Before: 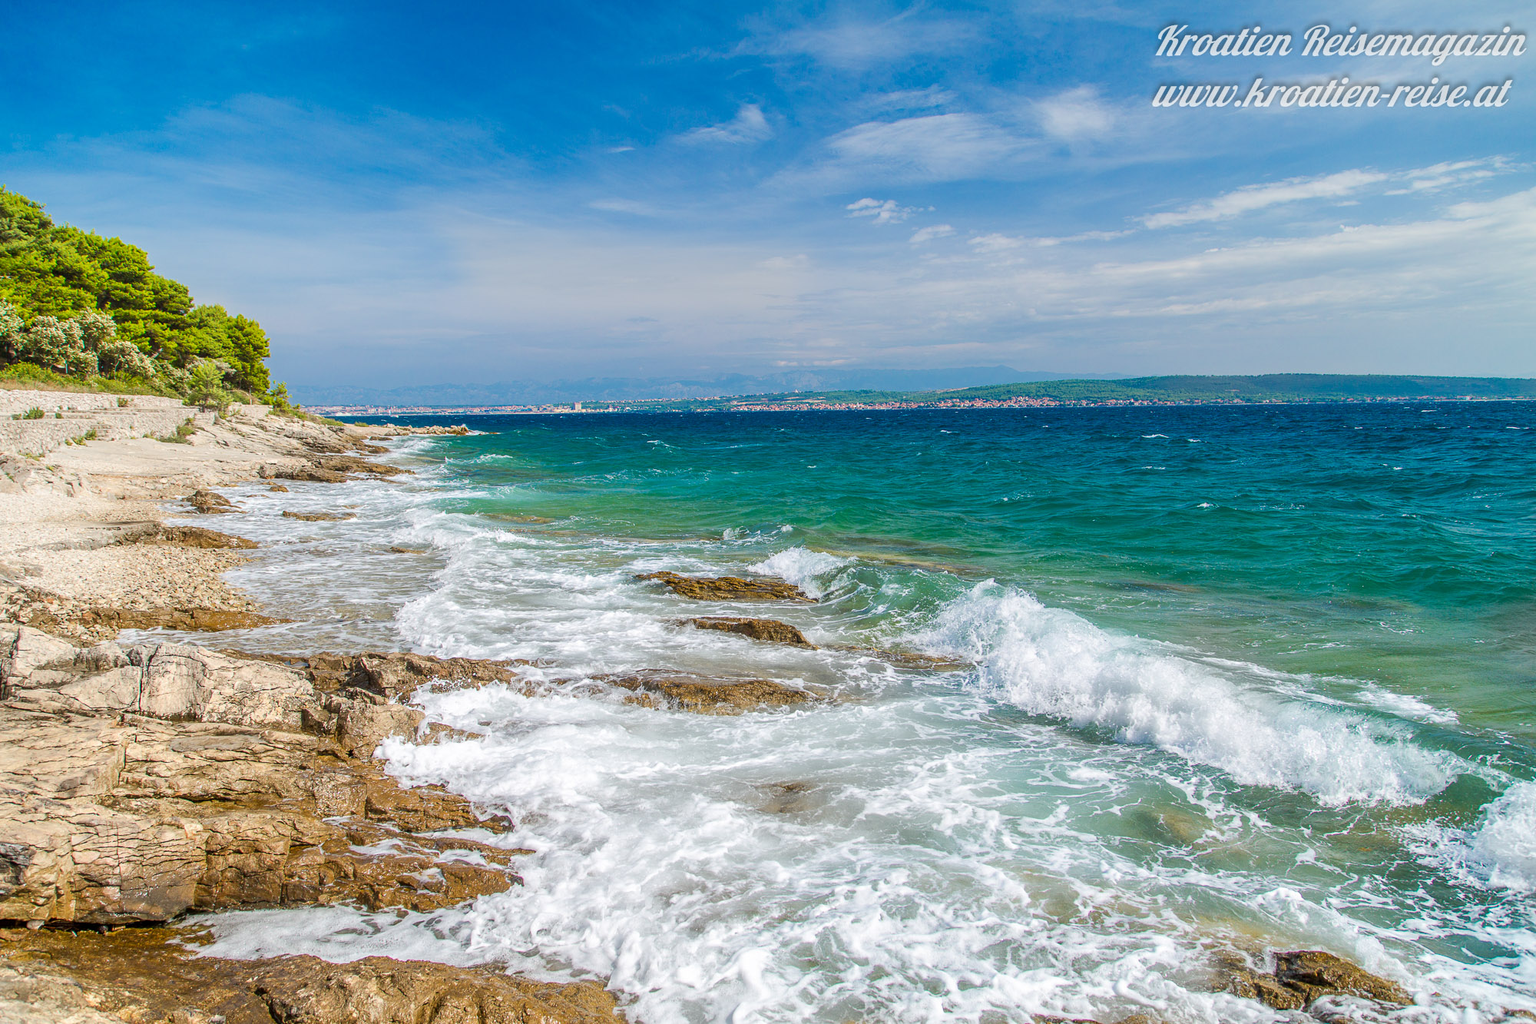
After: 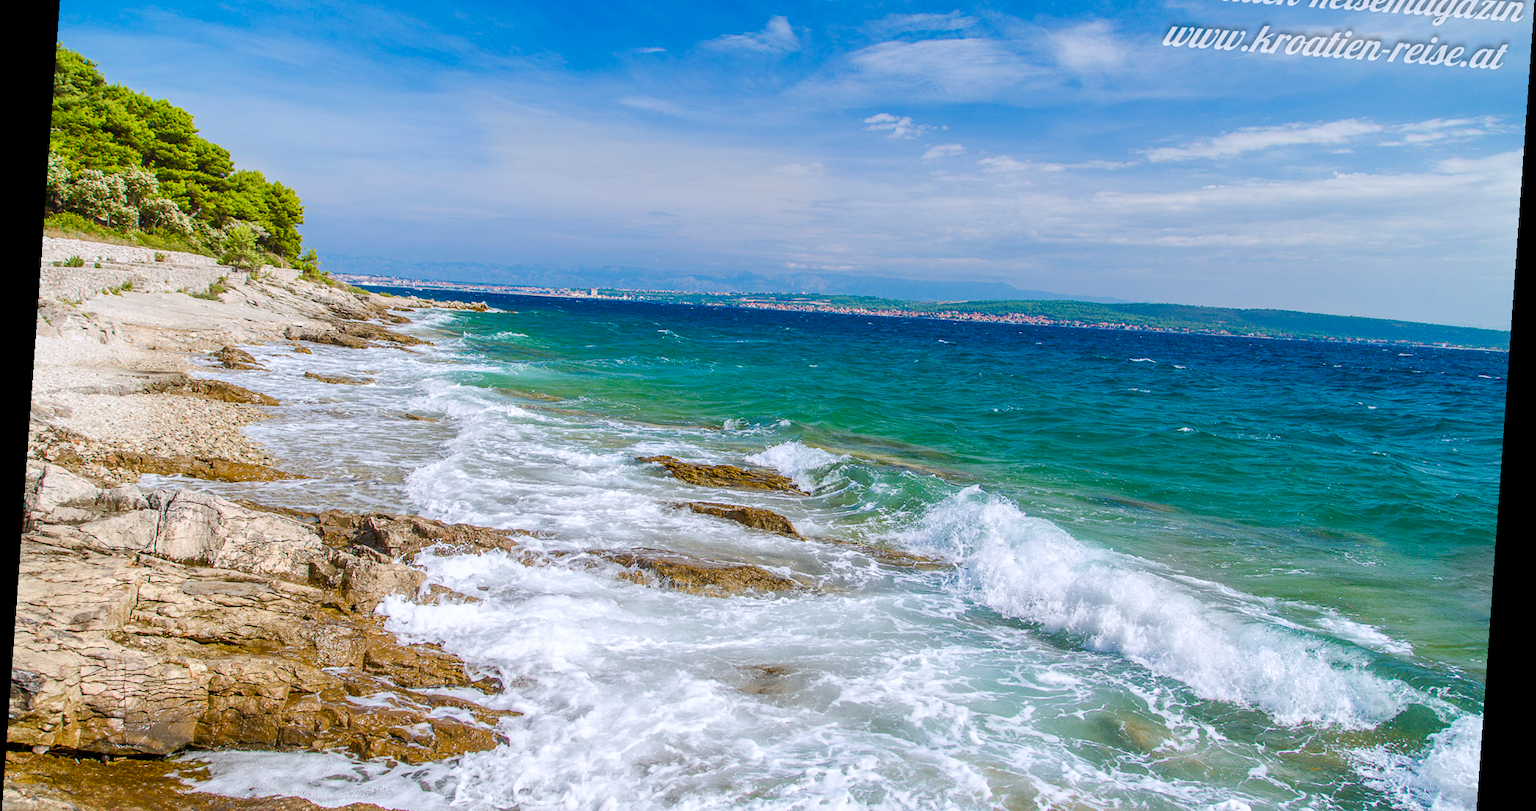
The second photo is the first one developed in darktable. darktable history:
exposure: black level correction 0.001, compensate highlight preservation false
white balance: red 0.984, blue 1.059
tone equalizer: on, module defaults
color balance rgb: perceptual saturation grading › global saturation 20%, perceptual saturation grading › highlights -25%, perceptual saturation grading › shadows 25%
rotate and perspective: rotation 4.1°, automatic cropping off
crop and rotate: top 12.5%, bottom 12.5%
